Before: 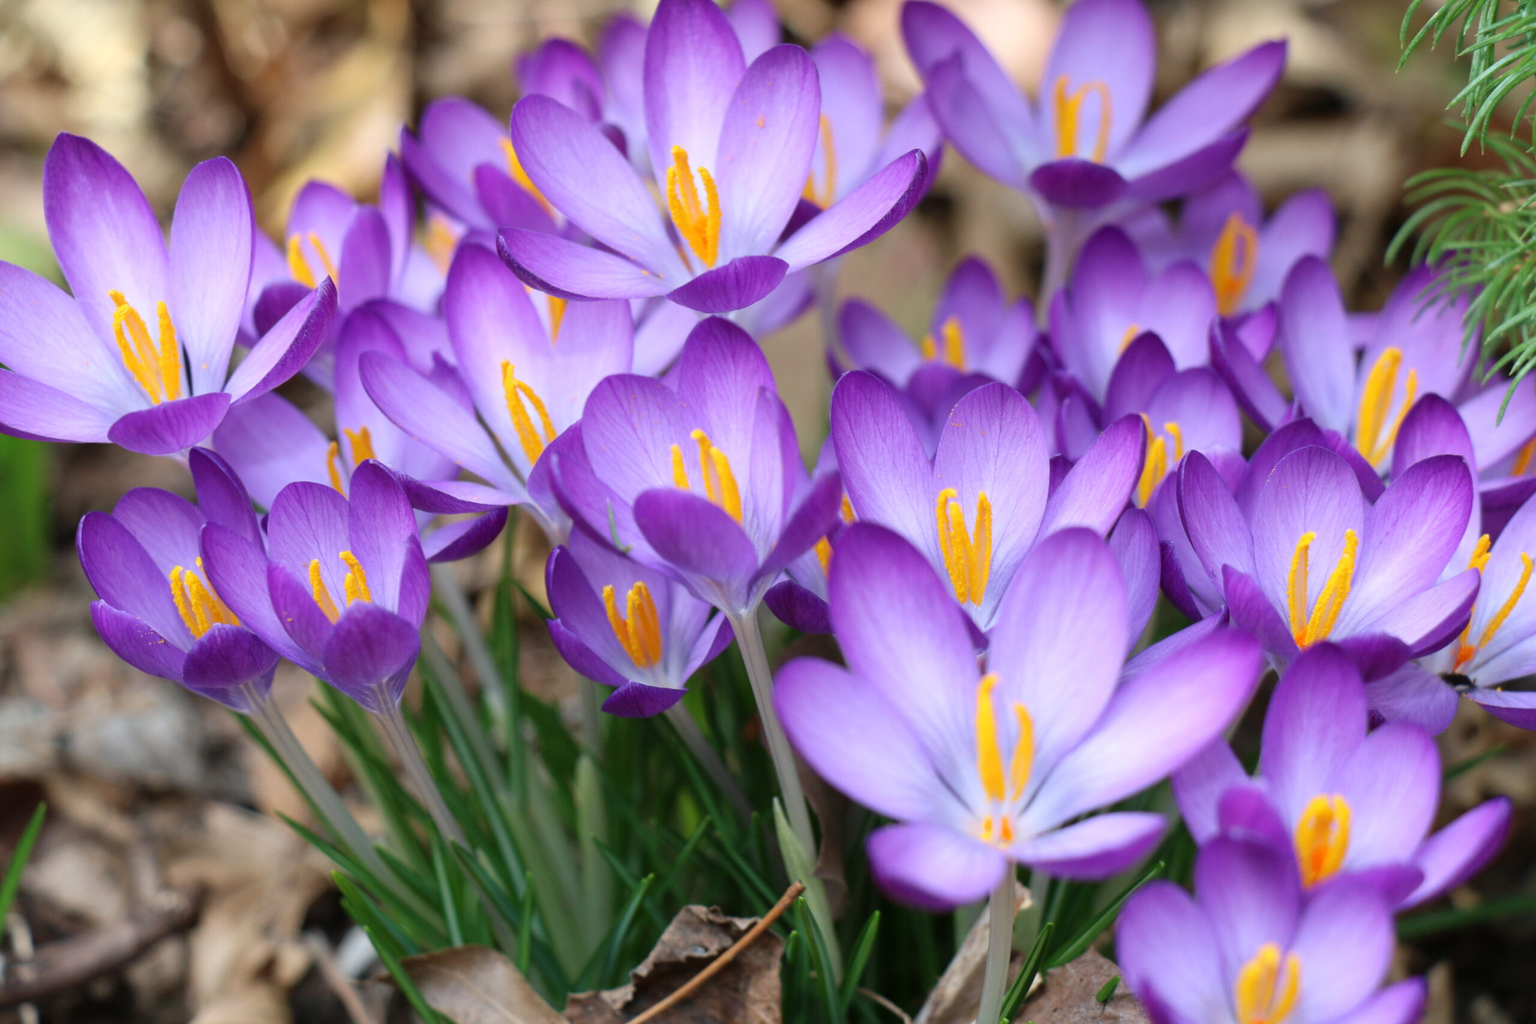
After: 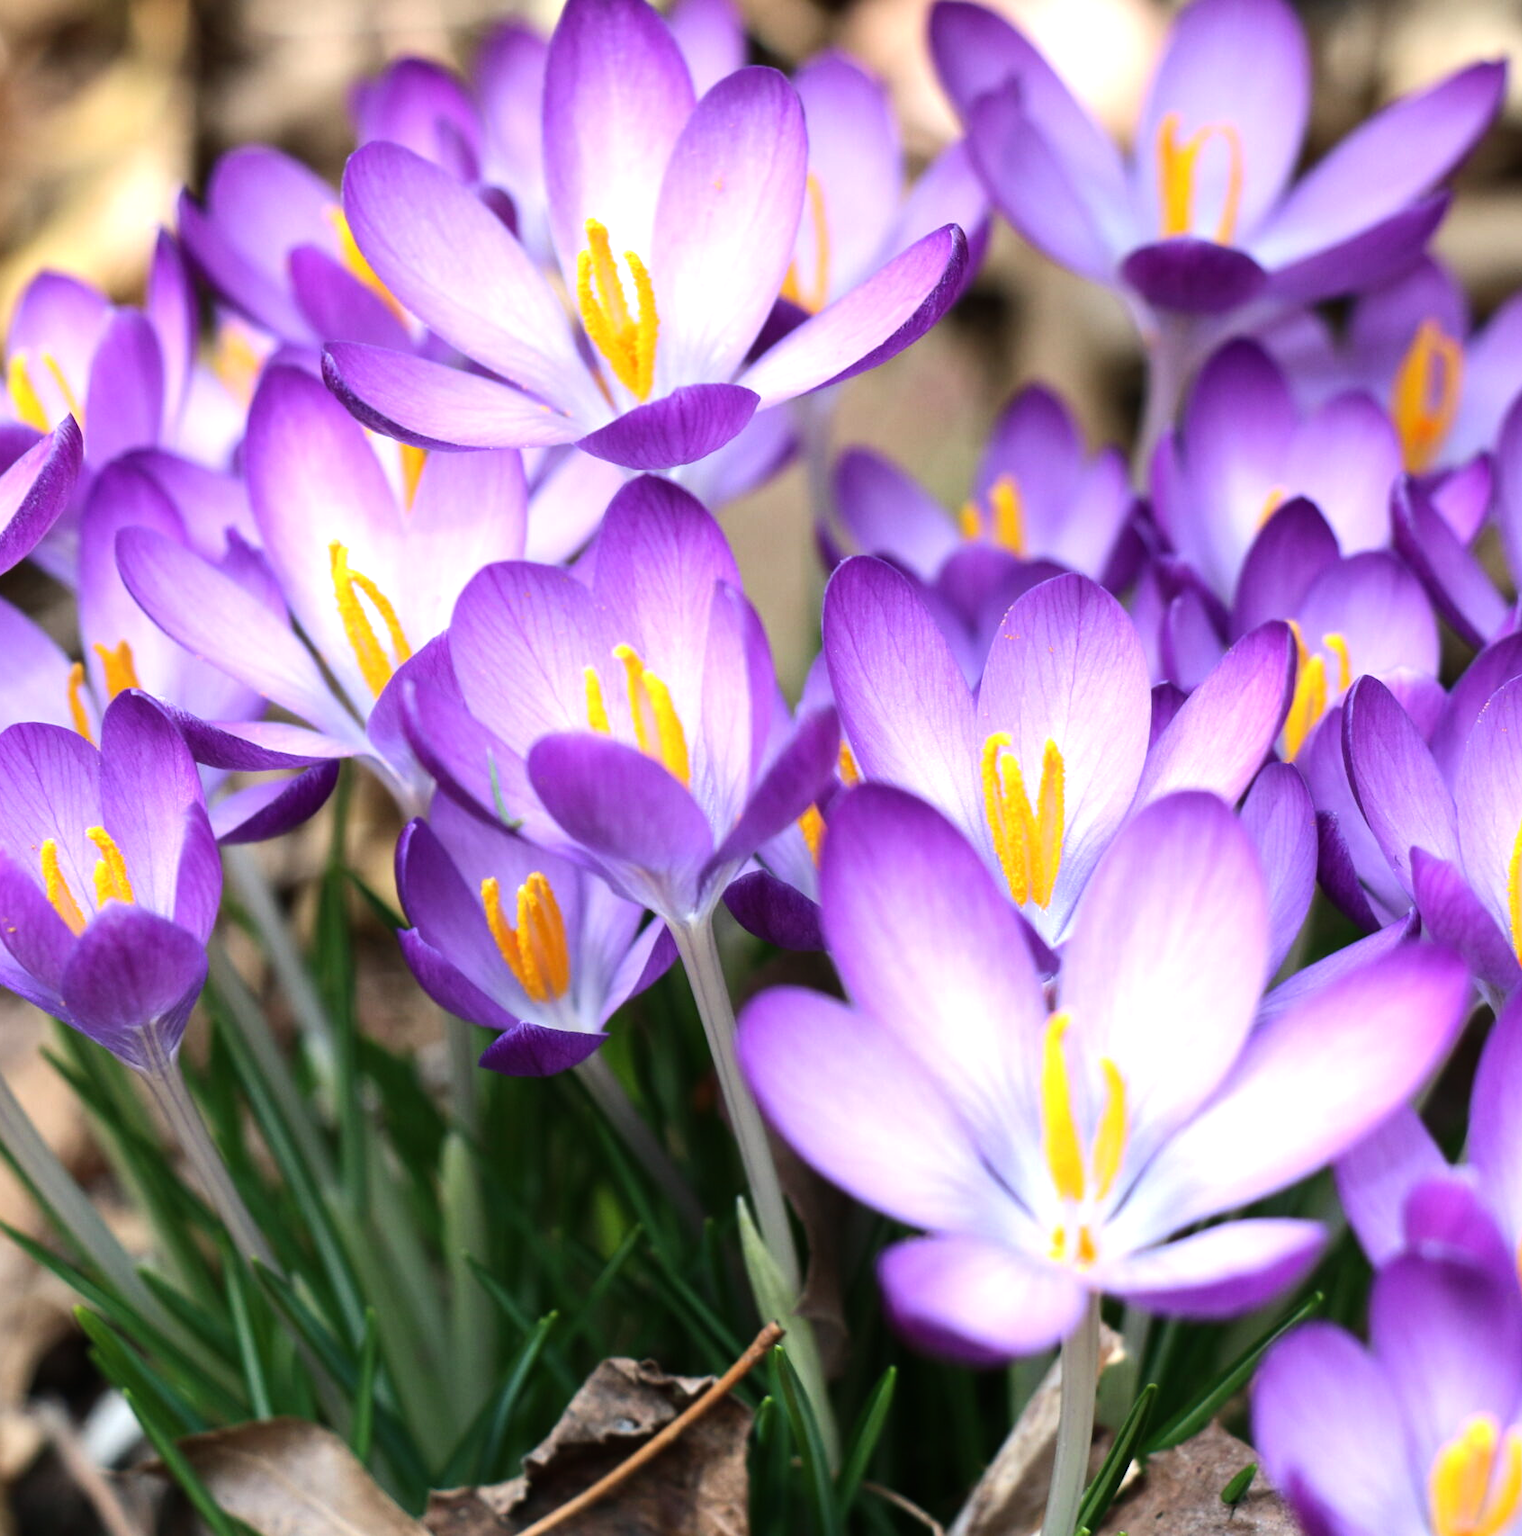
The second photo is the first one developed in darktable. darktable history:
tone equalizer: -8 EV -0.778 EV, -7 EV -0.723 EV, -6 EV -0.578 EV, -5 EV -0.416 EV, -3 EV 0.392 EV, -2 EV 0.6 EV, -1 EV 0.69 EV, +0 EV 0.748 EV, edges refinement/feathering 500, mask exposure compensation -1.57 EV, preserve details no
crop and rotate: left 18.392%, right 15.51%
